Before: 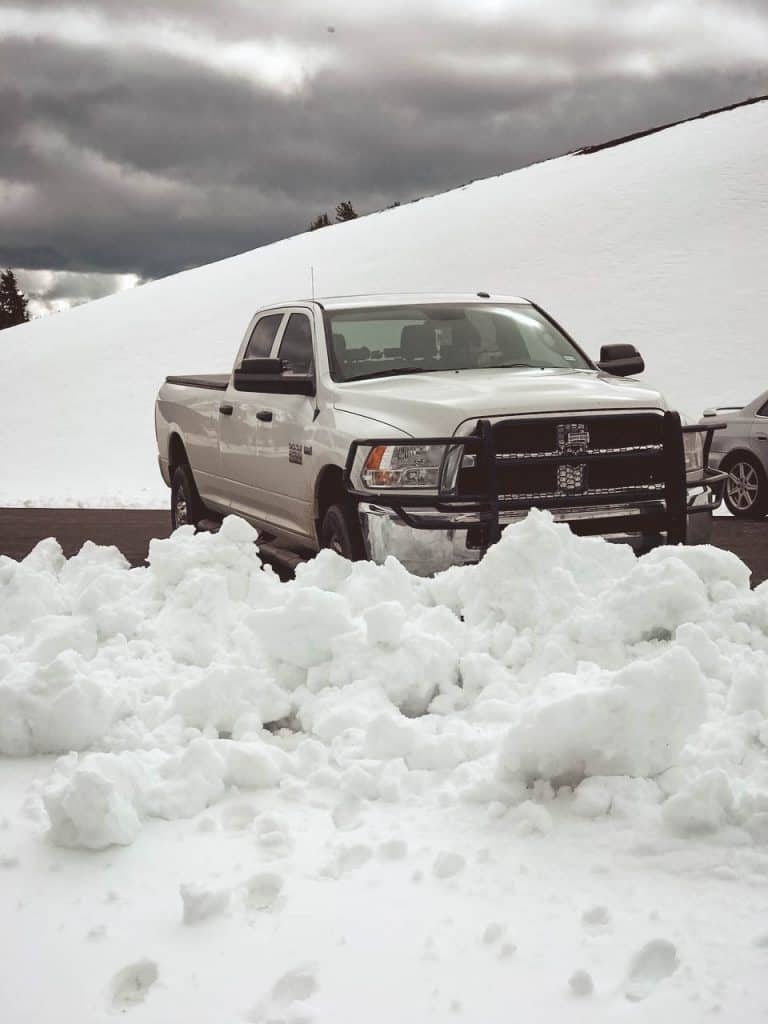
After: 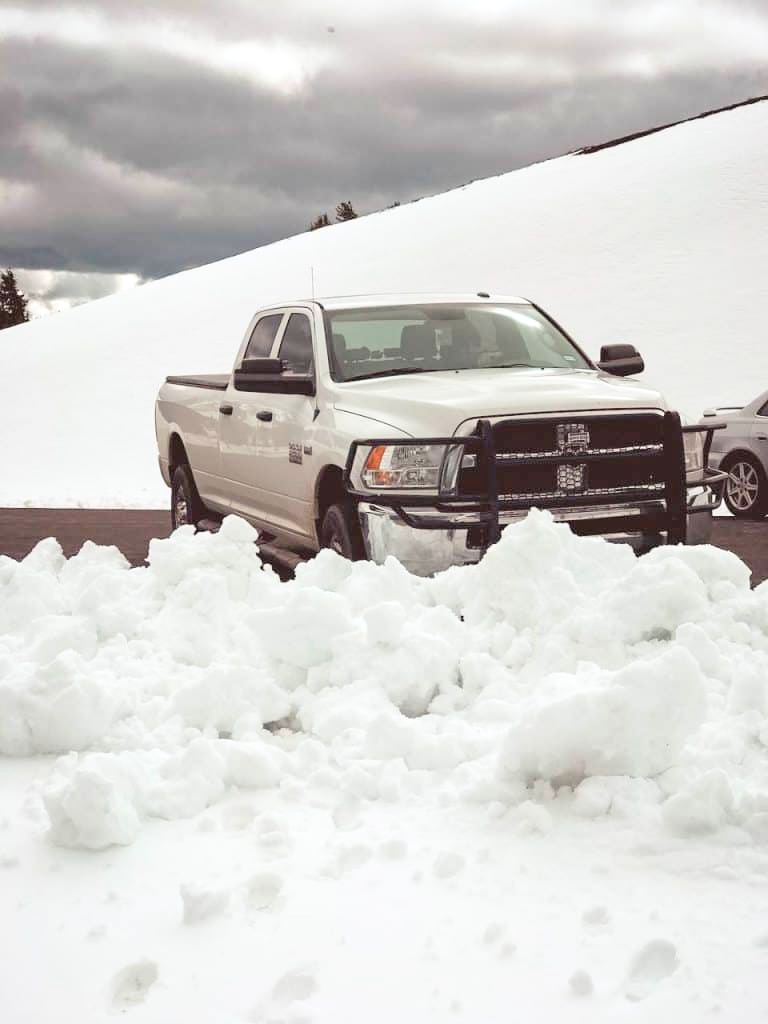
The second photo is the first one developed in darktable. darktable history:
levels: levels [0, 0.397, 0.955]
filmic rgb: black relative exposure -12.8 EV, white relative exposure 2.8 EV, threshold 3 EV, target black luminance 0%, hardness 8.54, latitude 70.41%, contrast 1.133, shadows ↔ highlights balance -0.395%, color science v4 (2020), enable highlight reconstruction true
